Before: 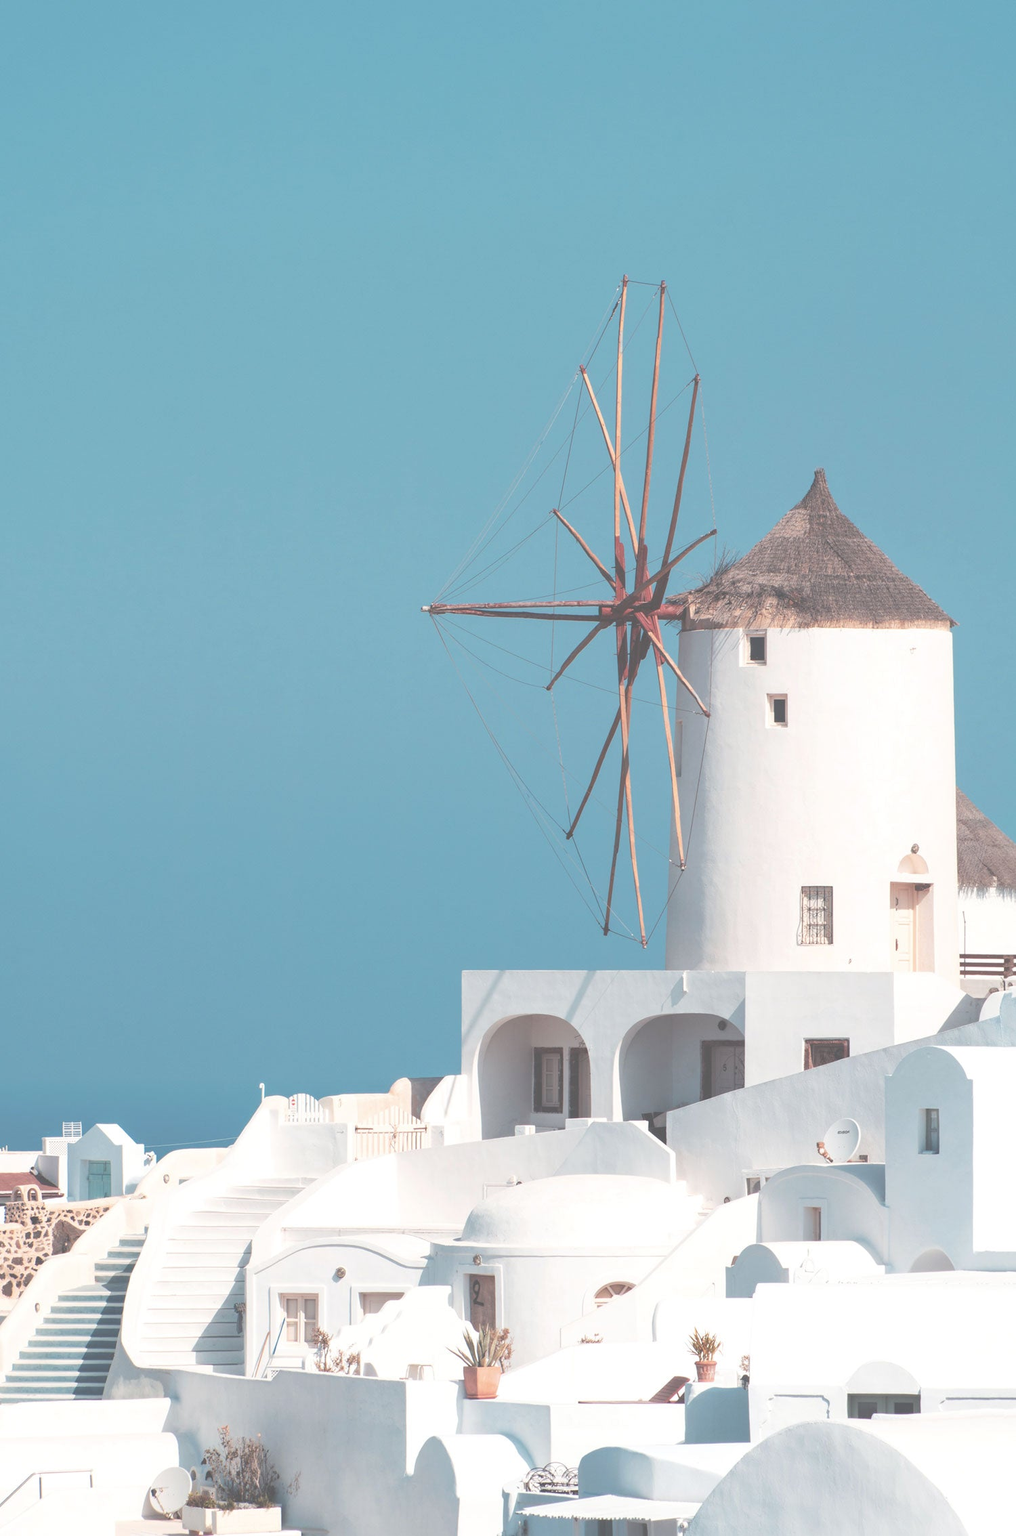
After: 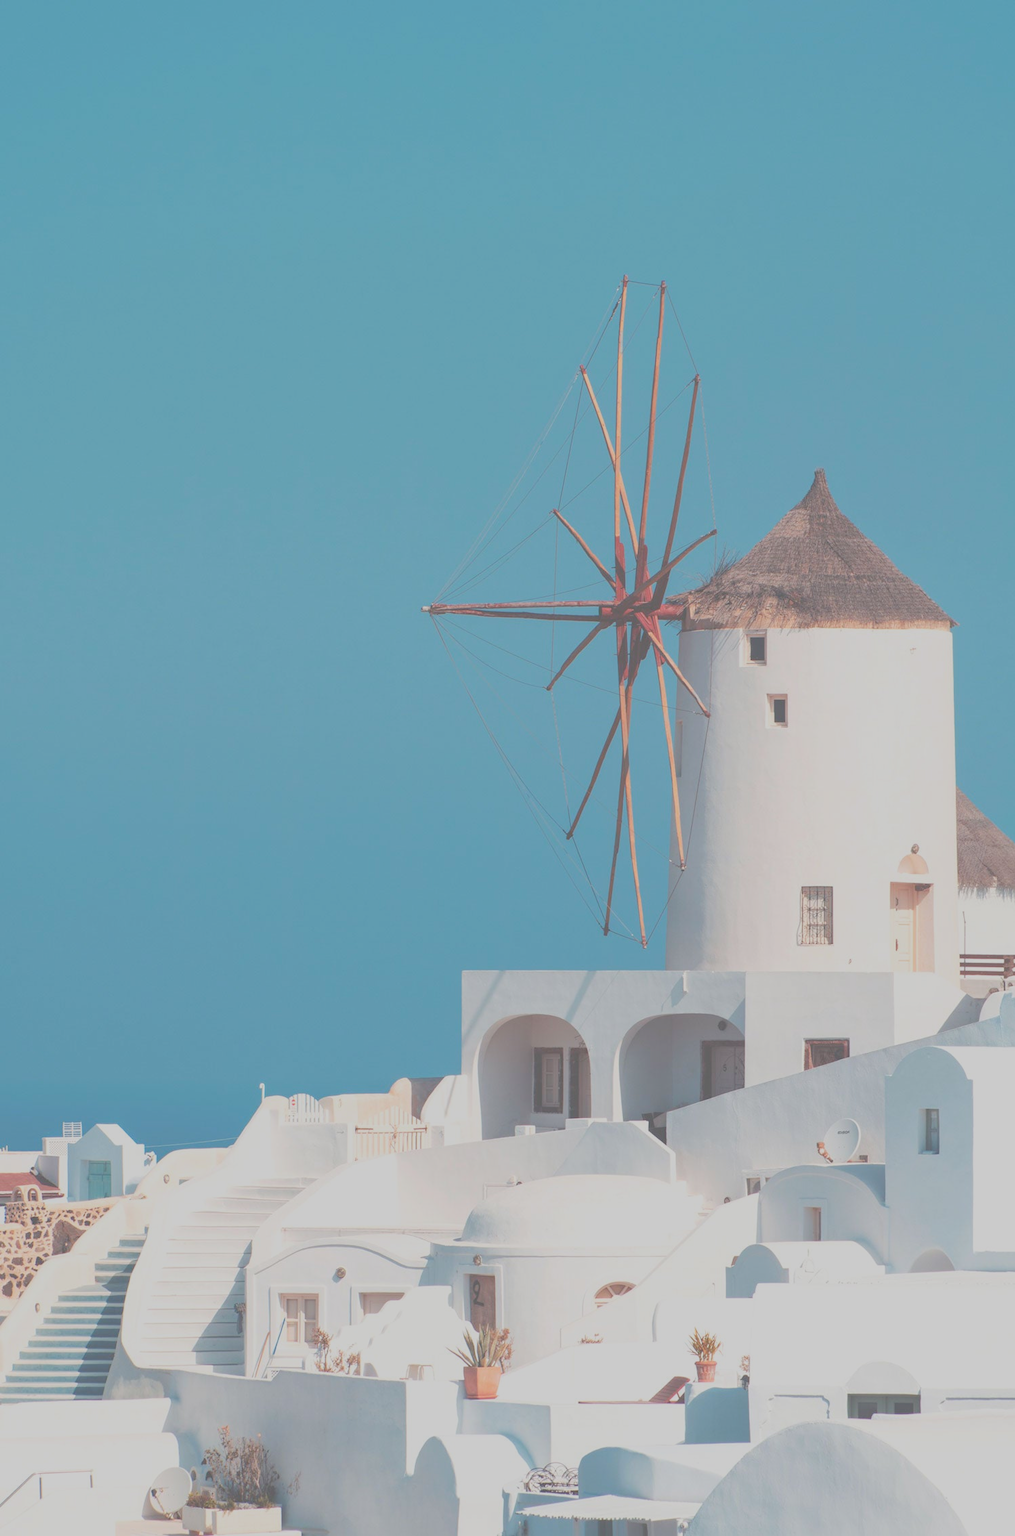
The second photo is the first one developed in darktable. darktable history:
color balance rgb: linear chroma grading › global chroma 12.855%, perceptual saturation grading › global saturation 0.673%, contrast -29.41%
